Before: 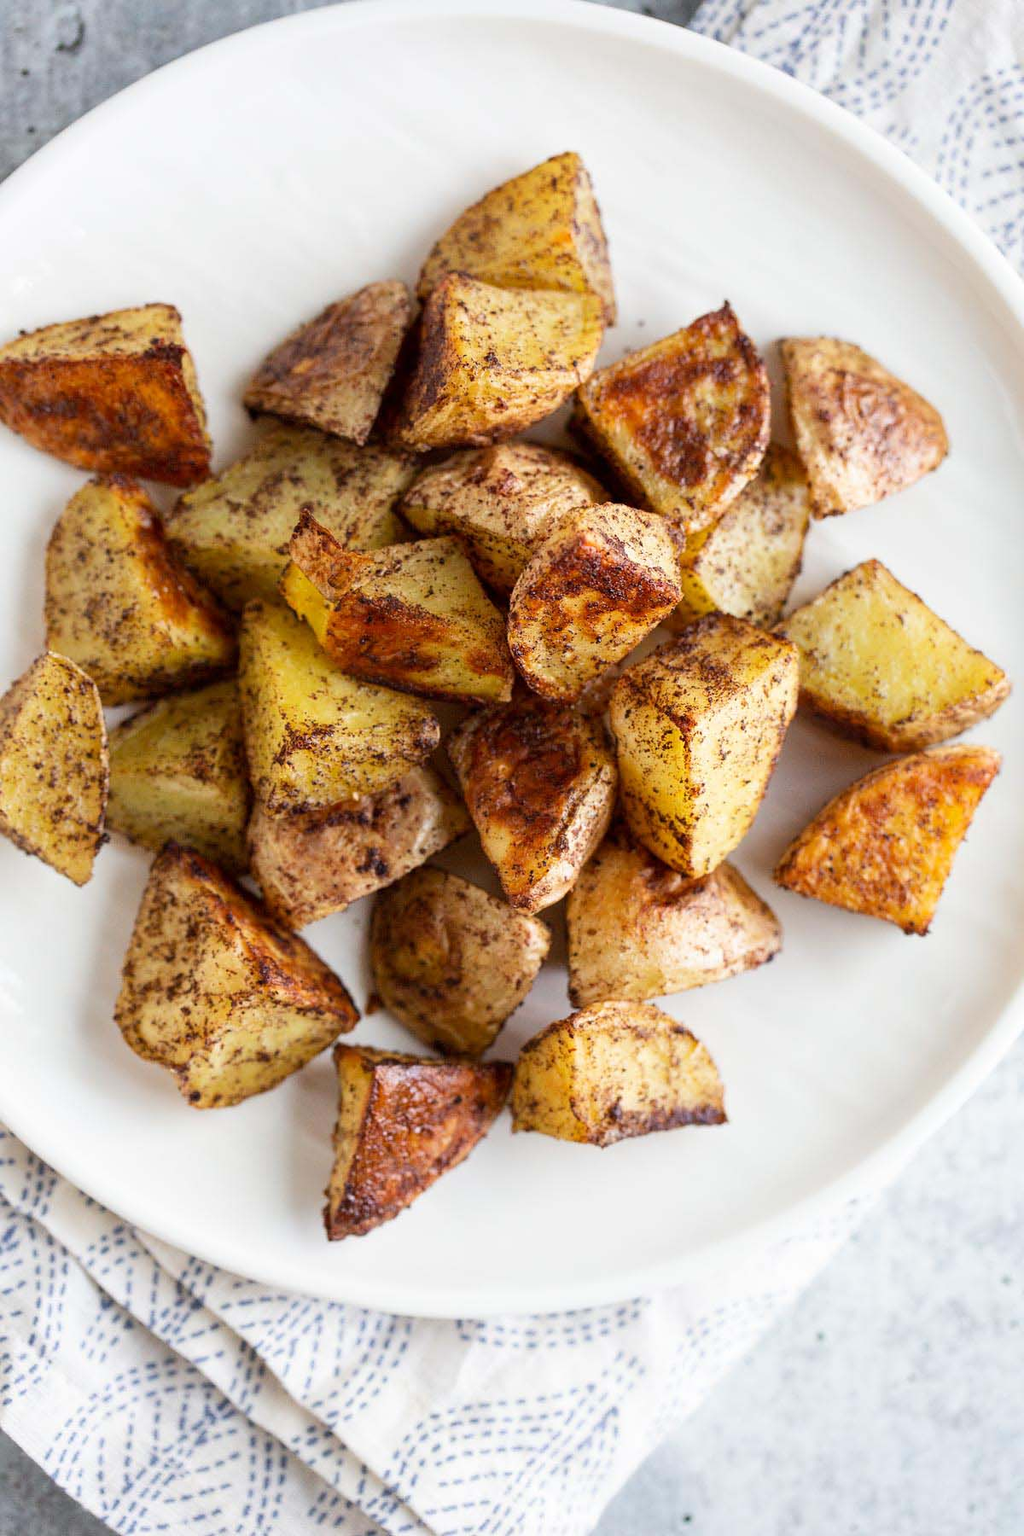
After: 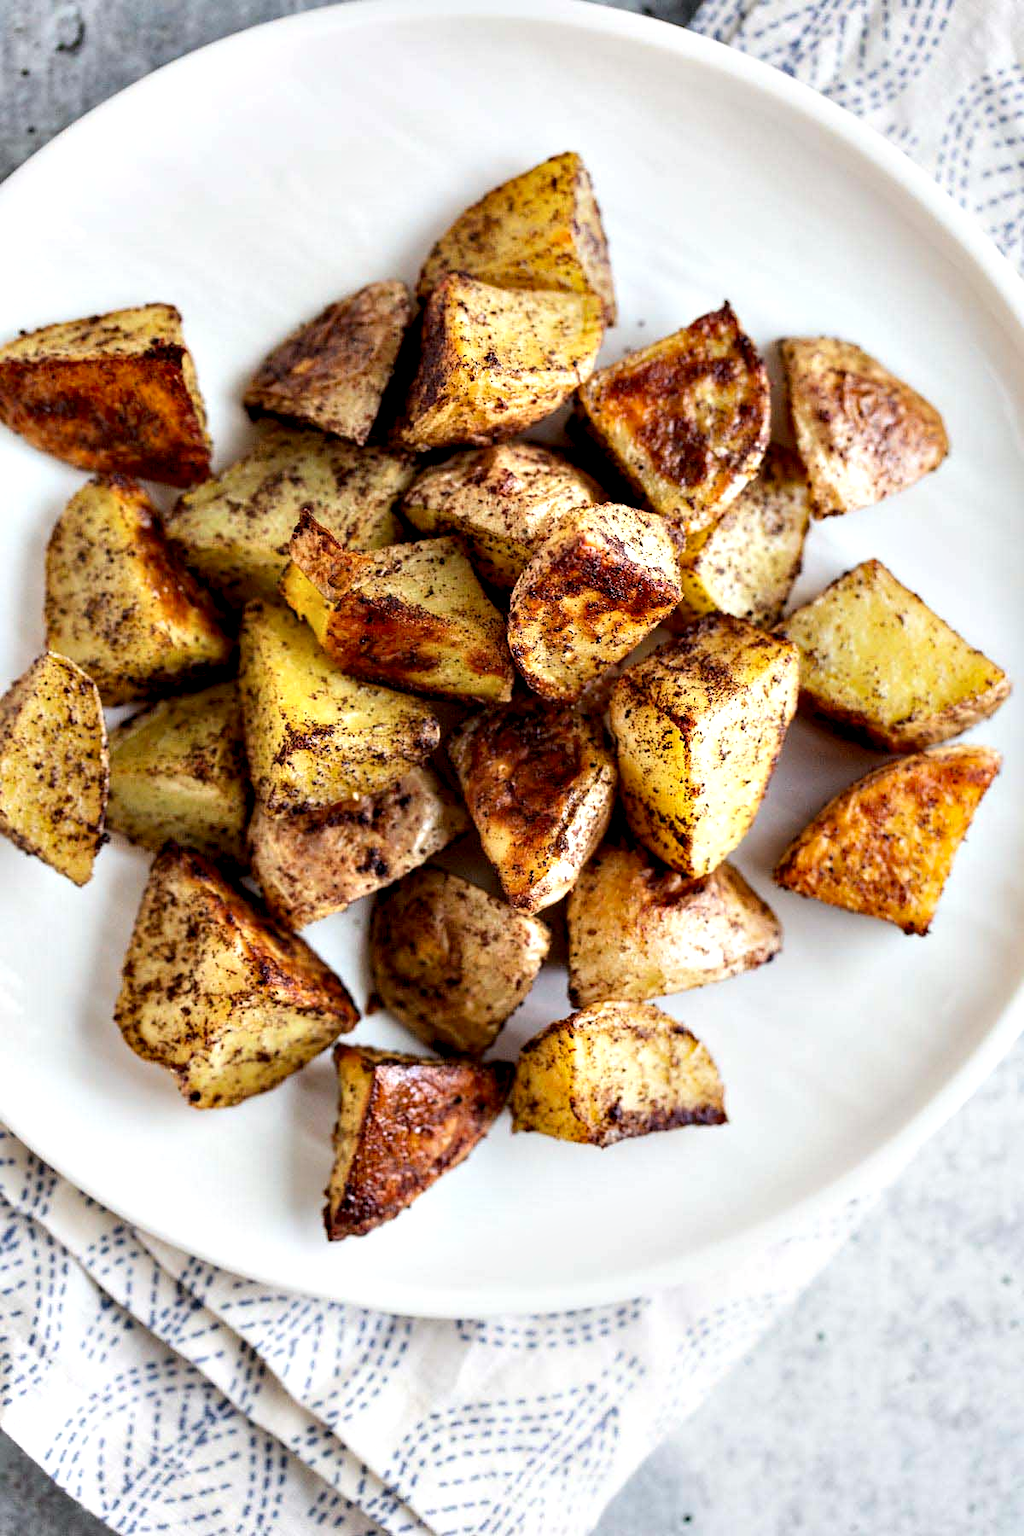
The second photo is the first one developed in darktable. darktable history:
contrast equalizer: octaves 7, y [[0.6 ×6], [0.55 ×6], [0 ×6], [0 ×6], [0 ×6]]
tone equalizer: on, module defaults
